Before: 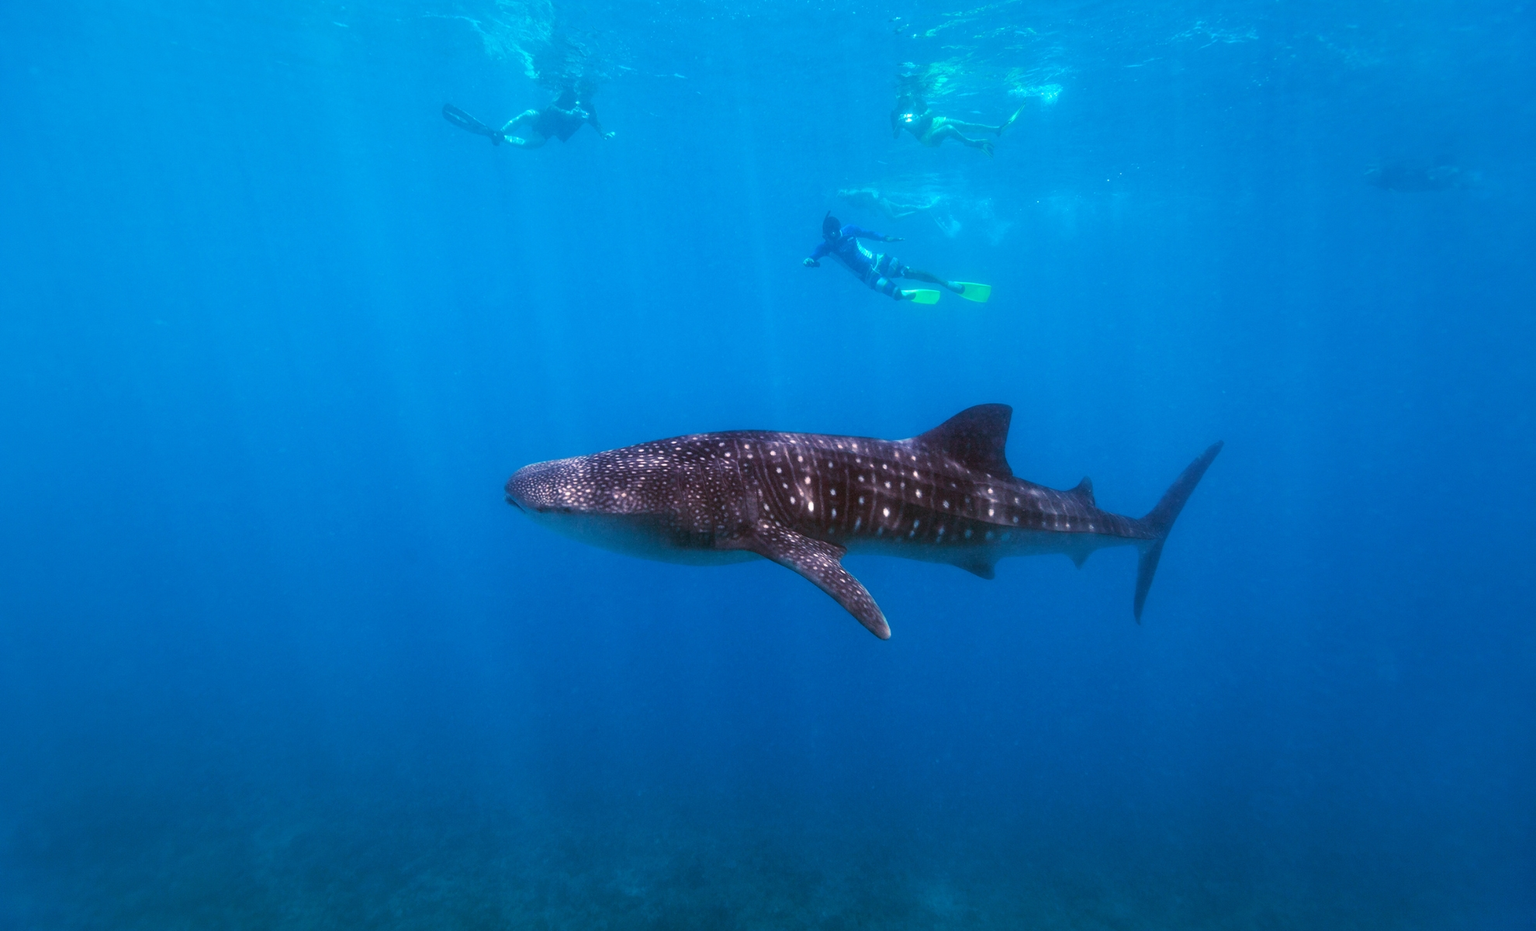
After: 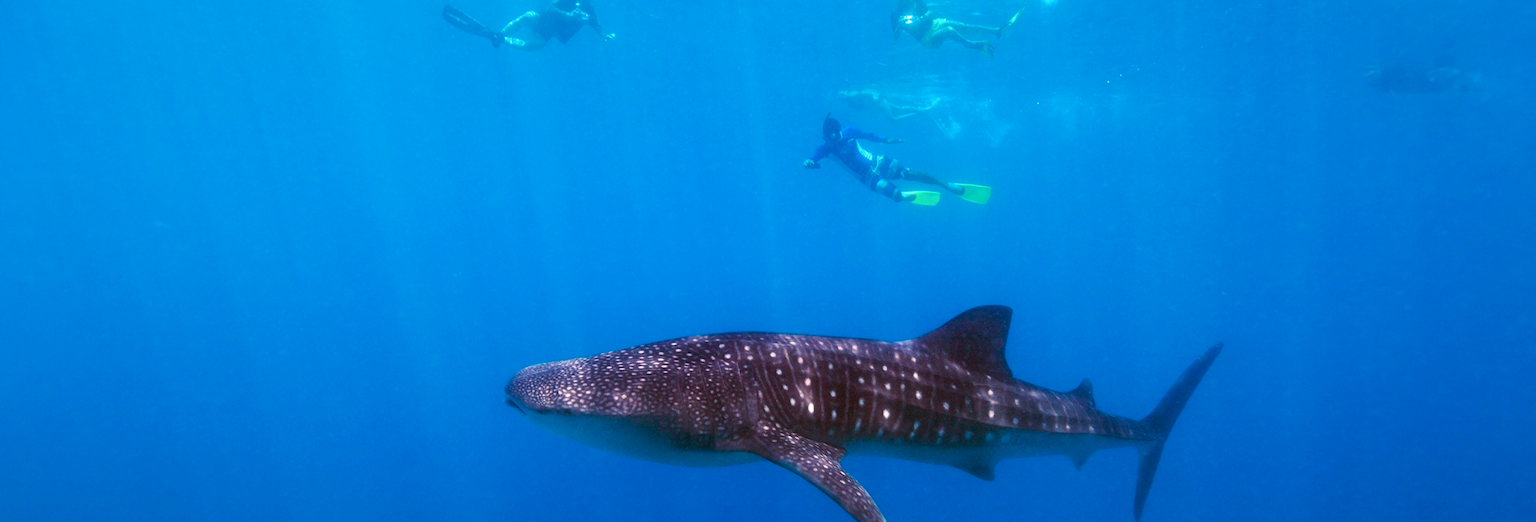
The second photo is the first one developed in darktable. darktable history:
white balance: red 1, blue 1
color balance rgb: perceptual saturation grading › global saturation 20%, perceptual saturation grading › highlights -25%, perceptual saturation grading › shadows 25%
crop and rotate: top 10.605%, bottom 33.274%
